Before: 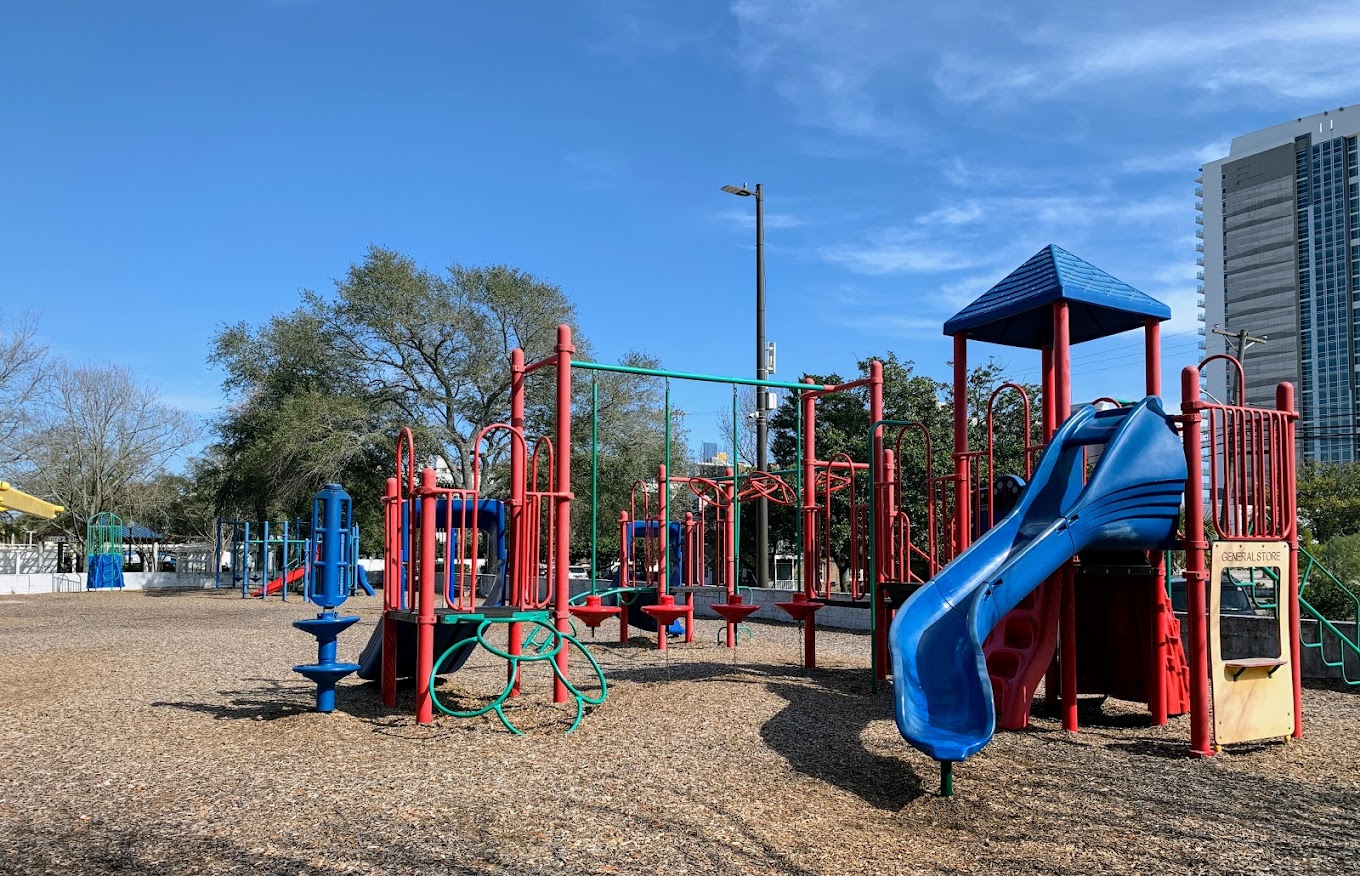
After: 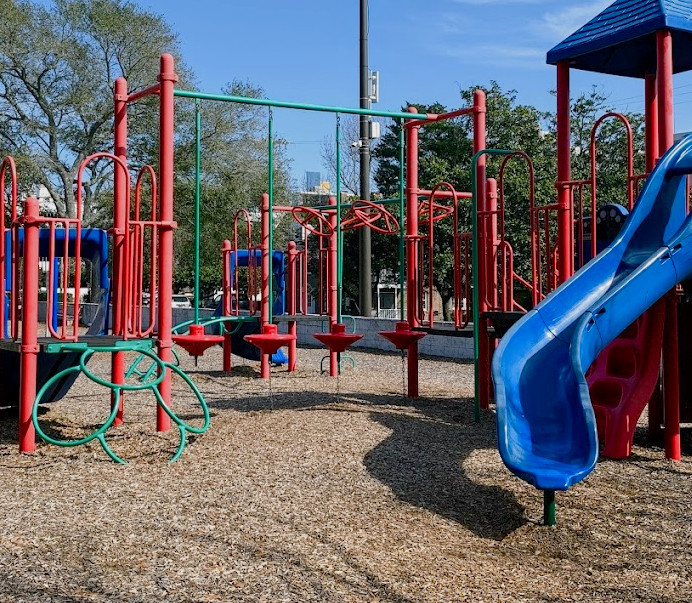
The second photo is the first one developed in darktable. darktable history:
color balance rgb: shadows lift › chroma 1%, shadows lift › hue 113°, highlights gain › chroma 0.2%, highlights gain › hue 333°, perceptual saturation grading › global saturation 20%, perceptual saturation grading › highlights -50%, perceptual saturation grading › shadows 25%, contrast -10%
crop and rotate: left 29.237%, top 31.152%, right 19.807%
